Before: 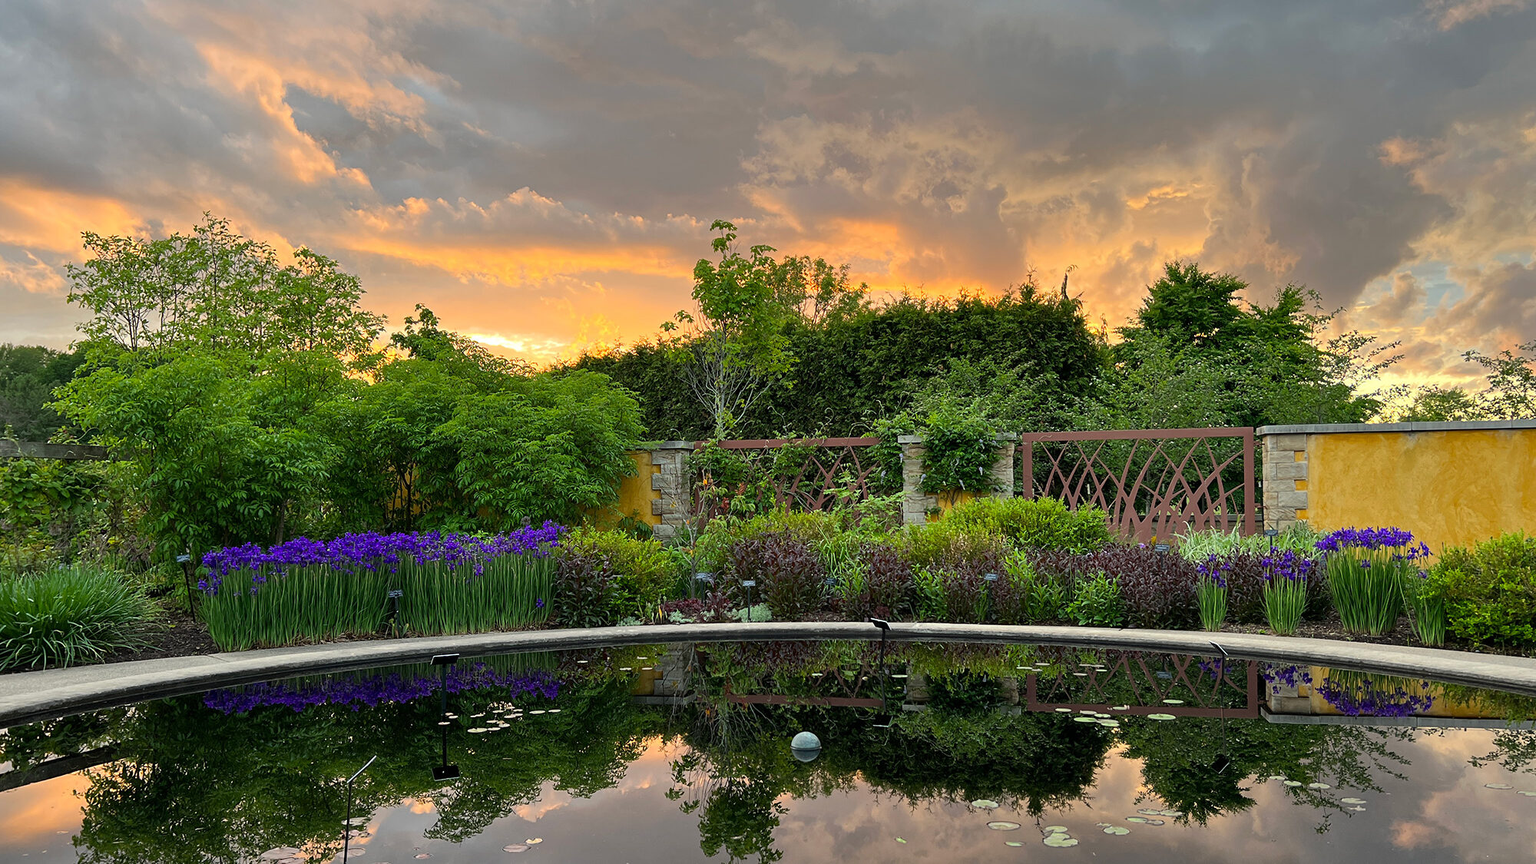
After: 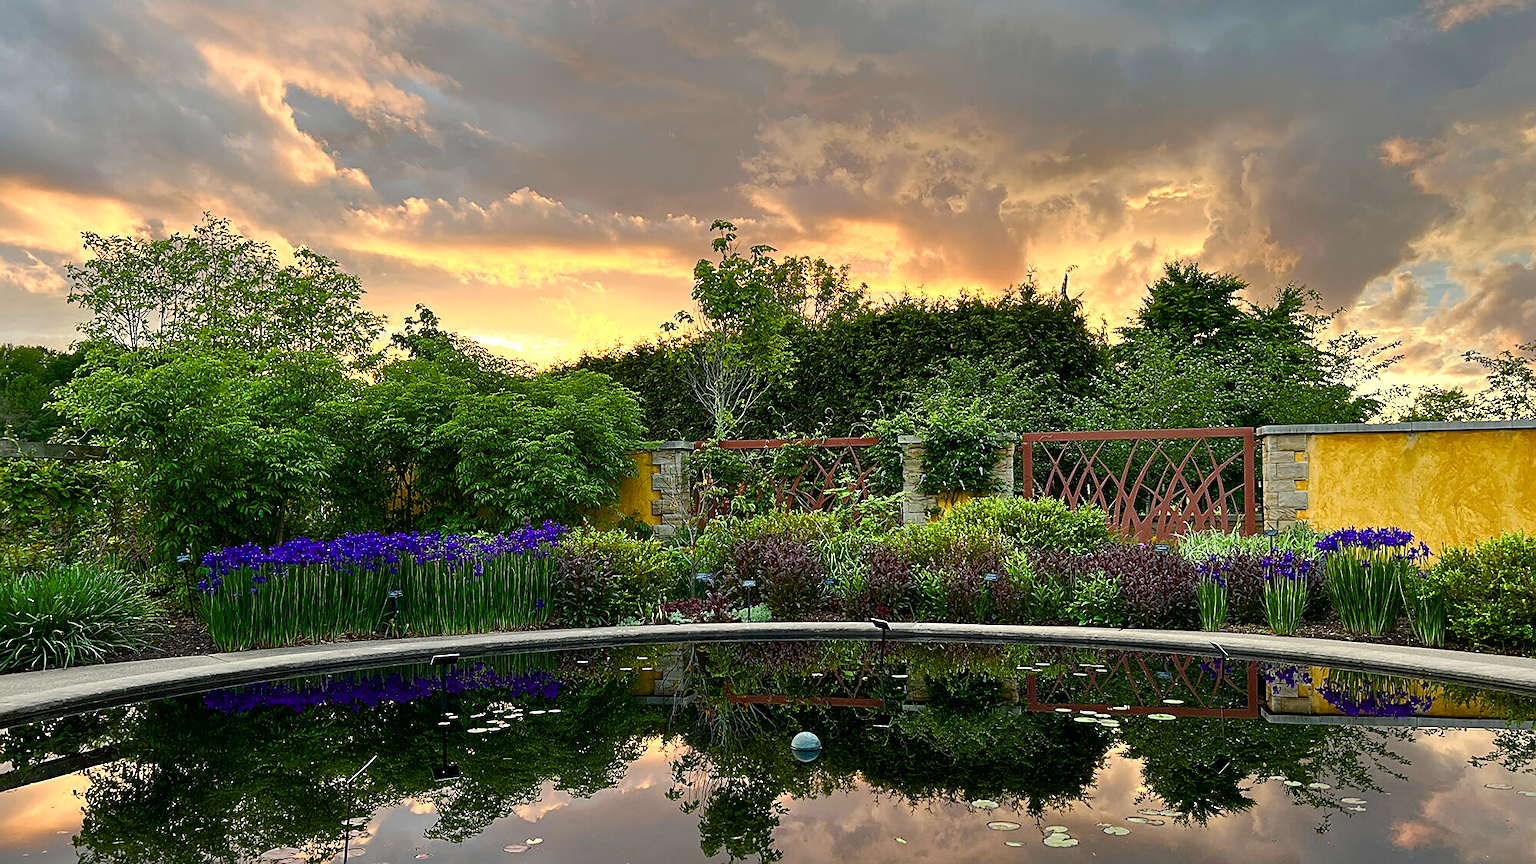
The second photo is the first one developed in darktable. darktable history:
color balance rgb: linear chroma grading › global chroma 33.397%, perceptual saturation grading › global saturation 20%, perceptual saturation grading › highlights -50.359%, perceptual saturation grading › shadows 31.174%, global vibrance 16.769%, saturation formula JzAzBz (2021)
sharpen: on, module defaults
